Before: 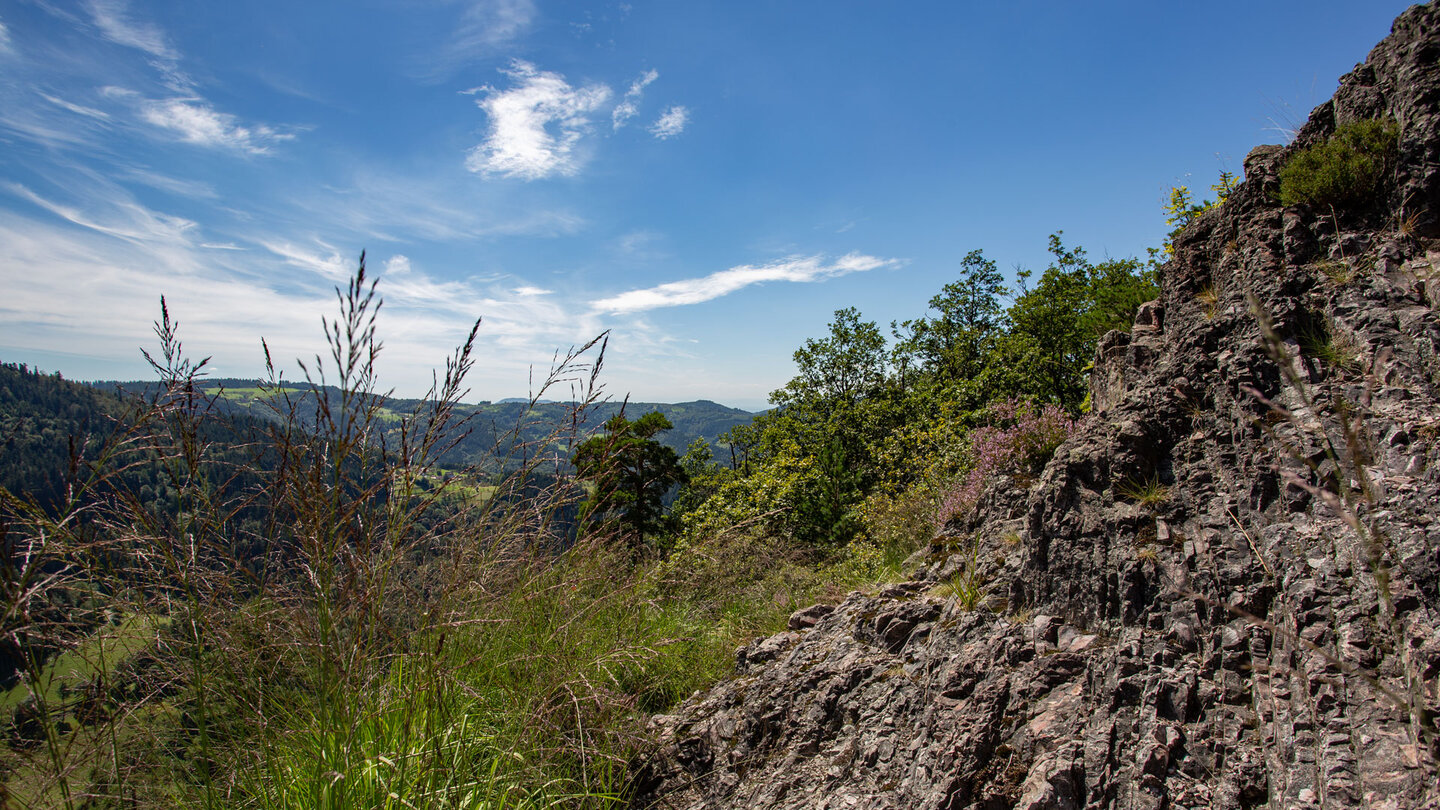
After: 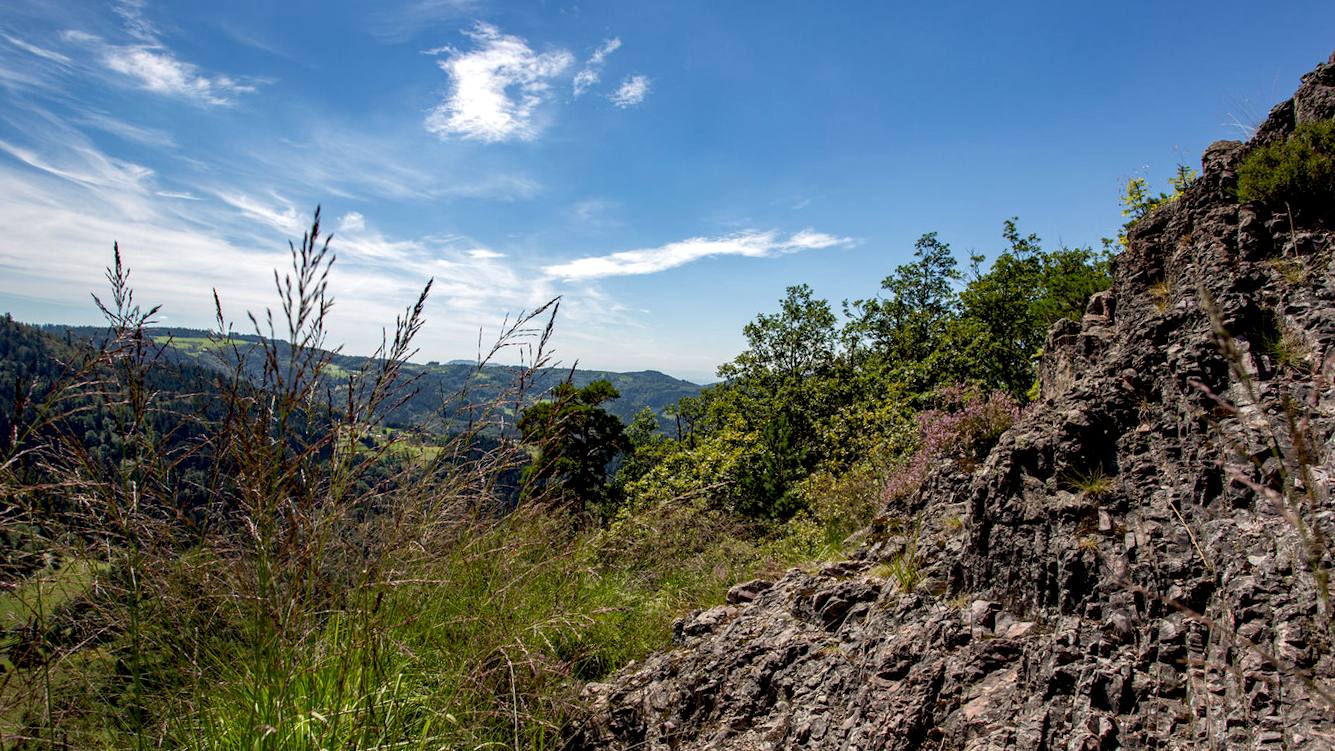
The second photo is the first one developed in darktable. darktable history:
local contrast: highlights 102%, shadows 97%, detail 119%, midtone range 0.2
crop and rotate: angle -2.55°
exposure: black level correction 0.007, exposure 0.09 EV, compensate exposure bias true, compensate highlight preservation false
tone equalizer: mask exposure compensation -0.496 EV
